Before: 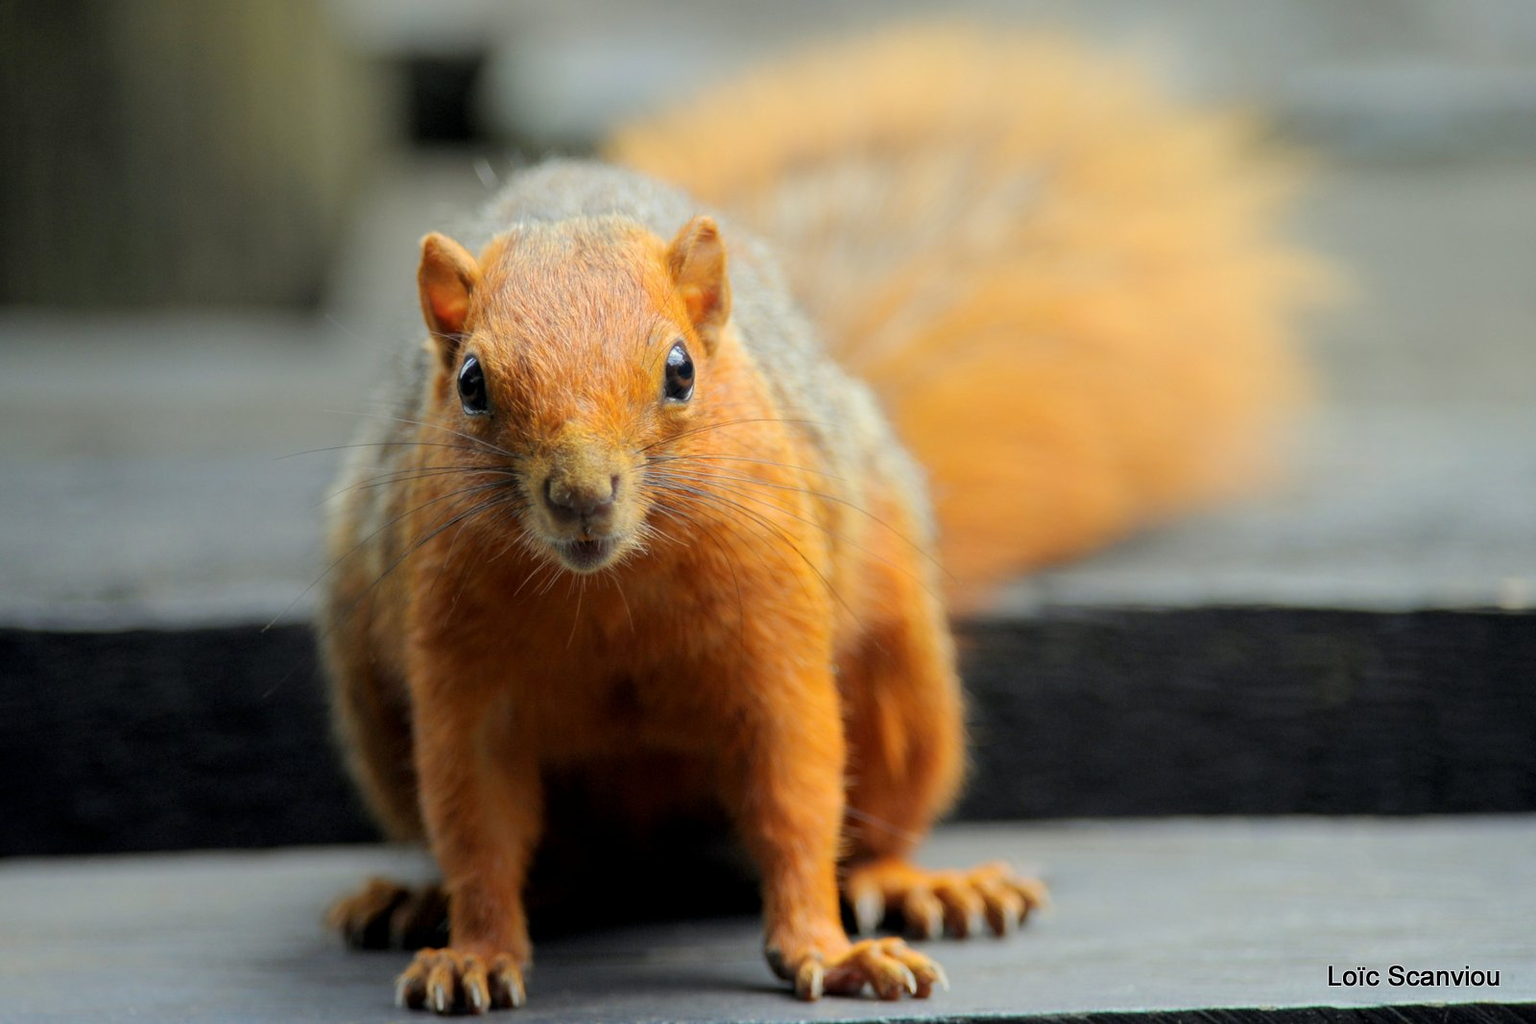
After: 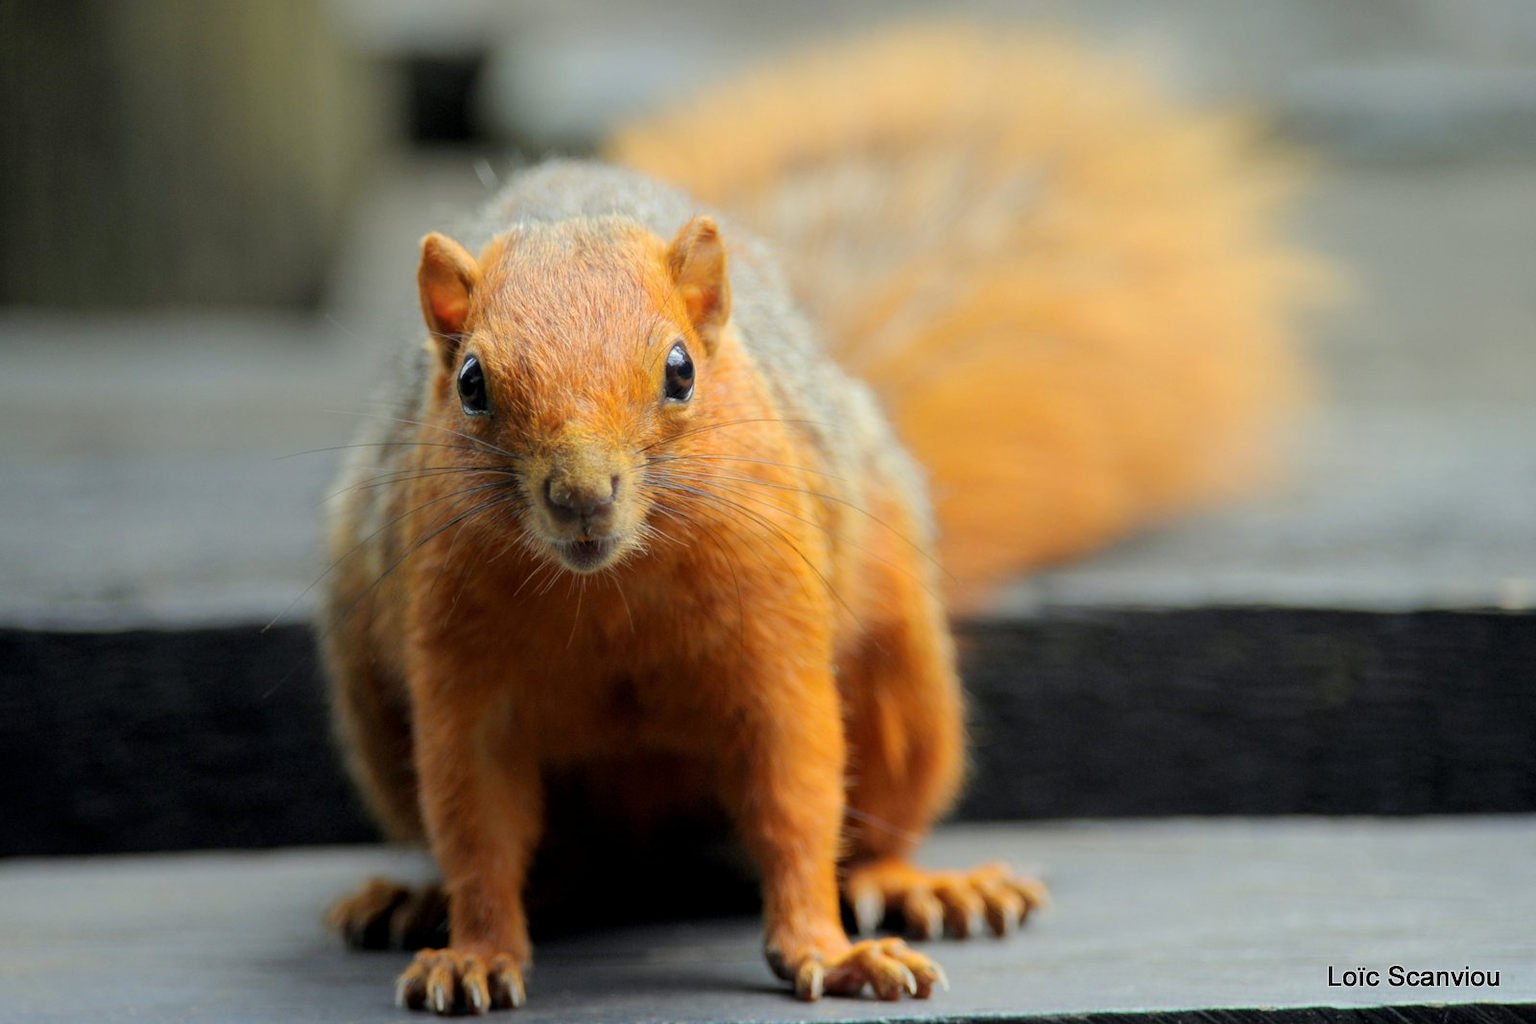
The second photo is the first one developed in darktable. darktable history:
shadows and highlights: radius 336.23, shadows 28.49, highlights color adjustment 0.608%, soften with gaussian
